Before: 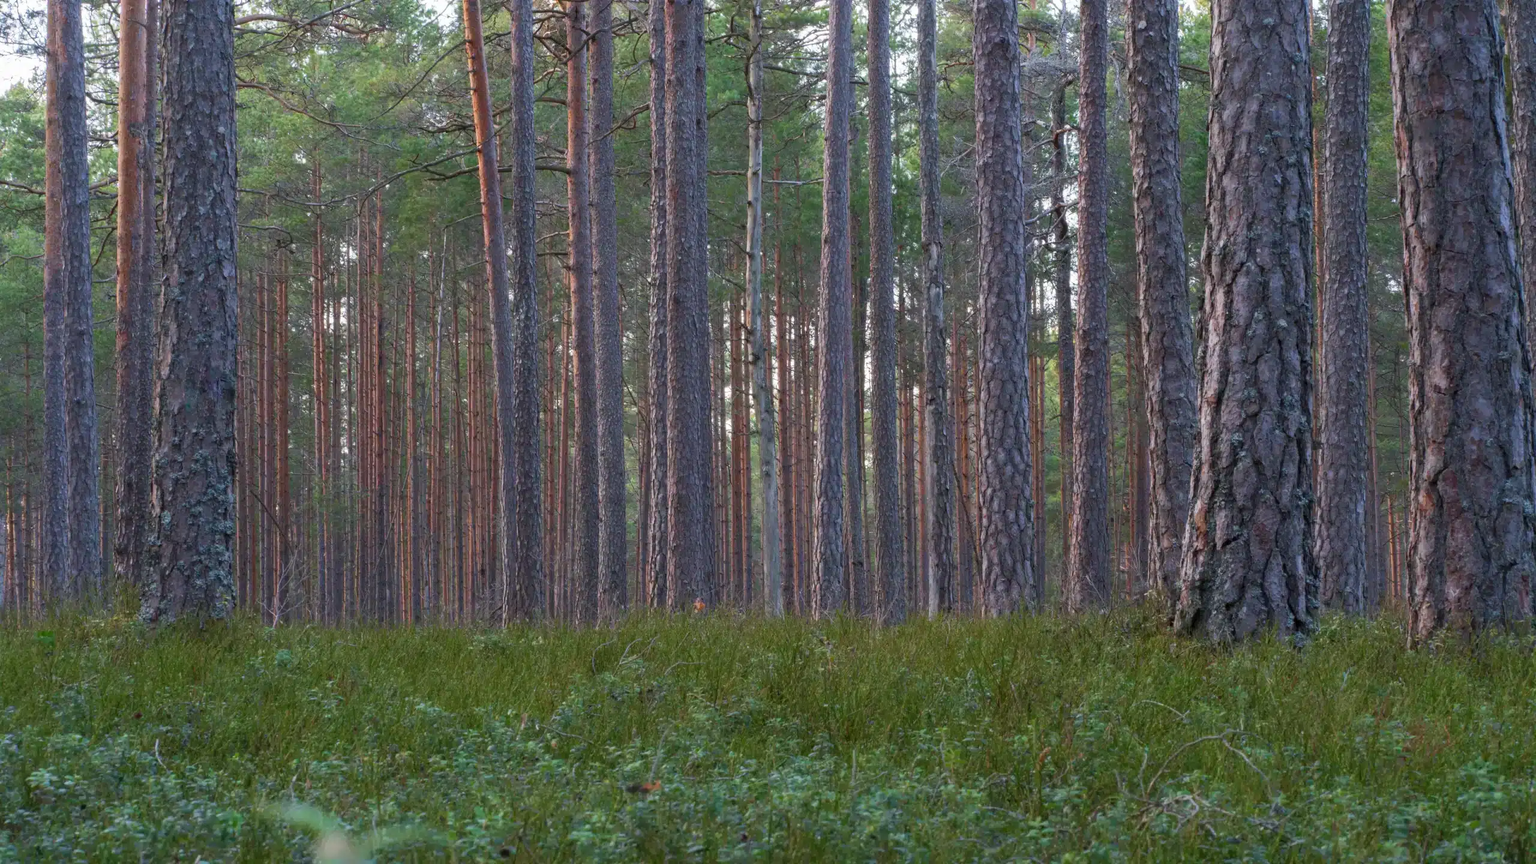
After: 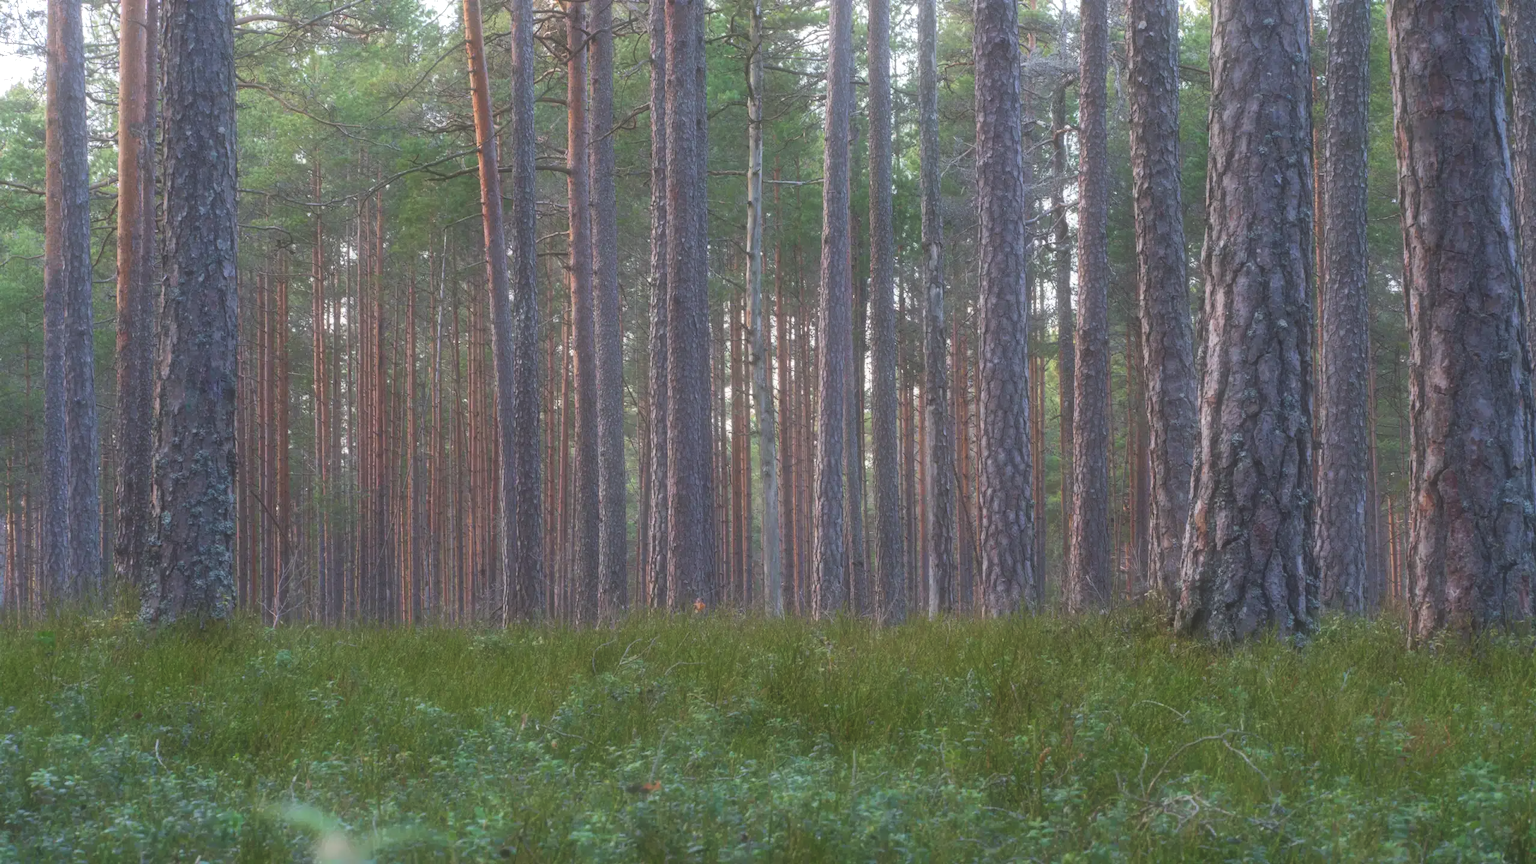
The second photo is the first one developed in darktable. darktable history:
exposure: exposure 0.3 EV, compensate highlight preservation false
soften: size 60.24%, saturation 65.46%, brightness 0.506 EV, mix 25.7%
